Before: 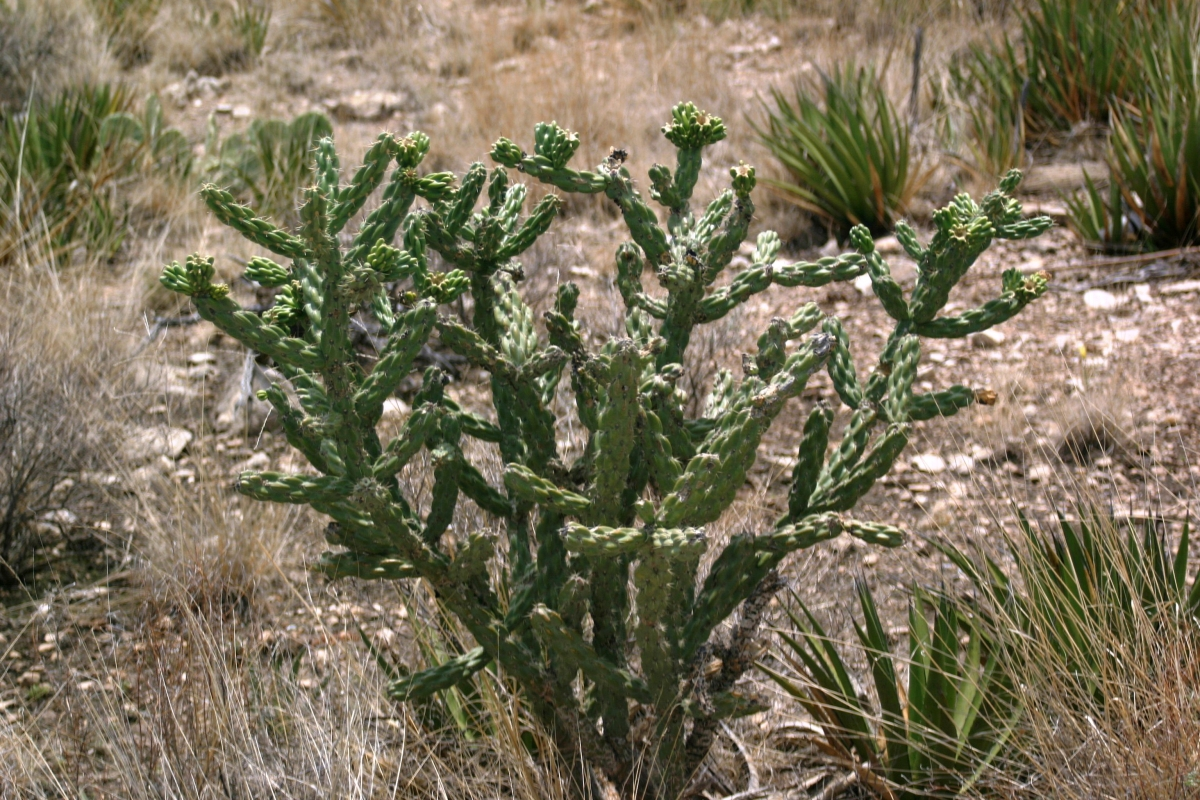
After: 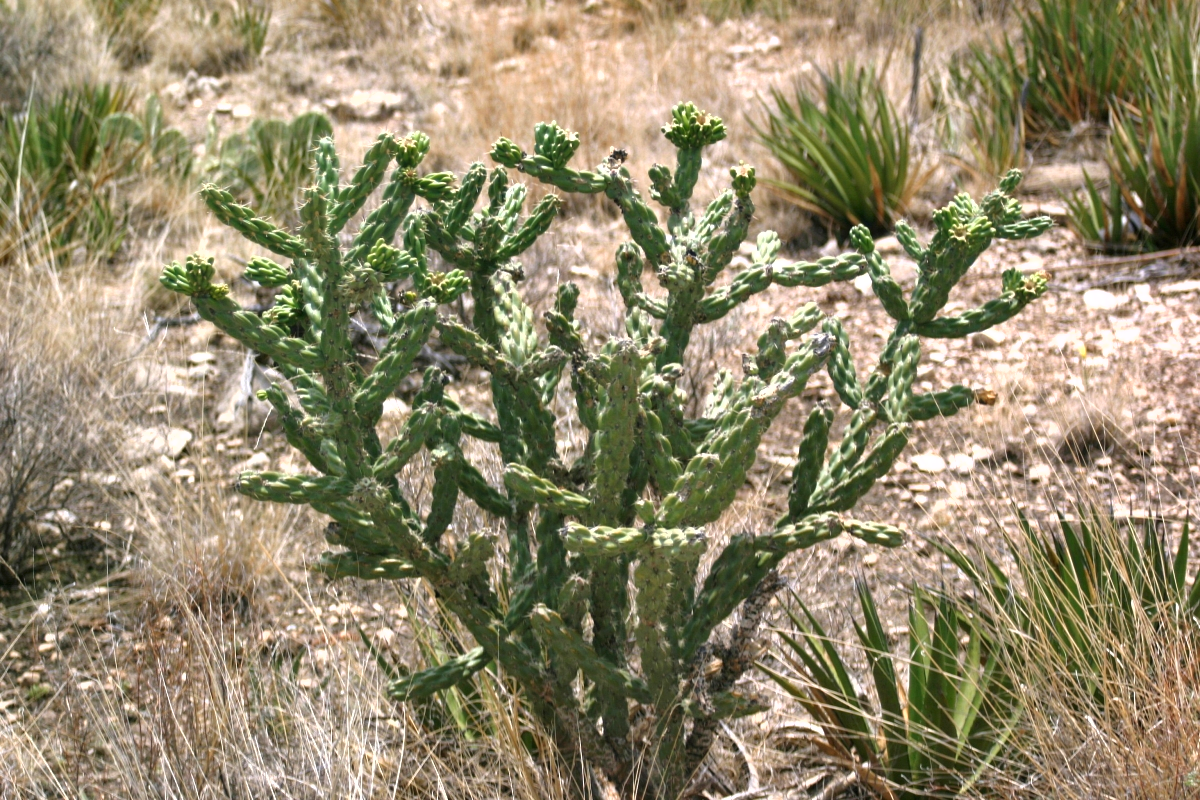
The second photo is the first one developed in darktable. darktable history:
exposure: black level correction 0, exposure 0.7 EV, compensate exposure bias true, compensate highlight preservation false
shadows and highlights: low approximation 0.01, soften with gaussian
